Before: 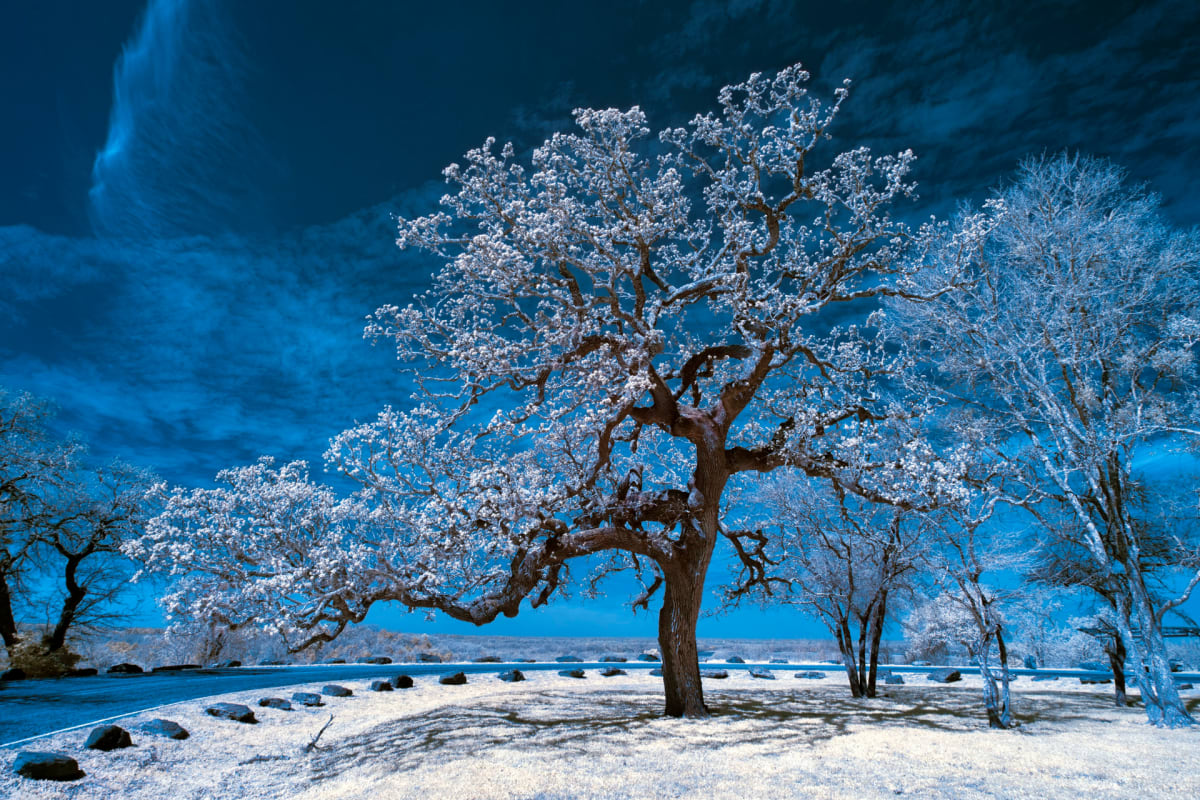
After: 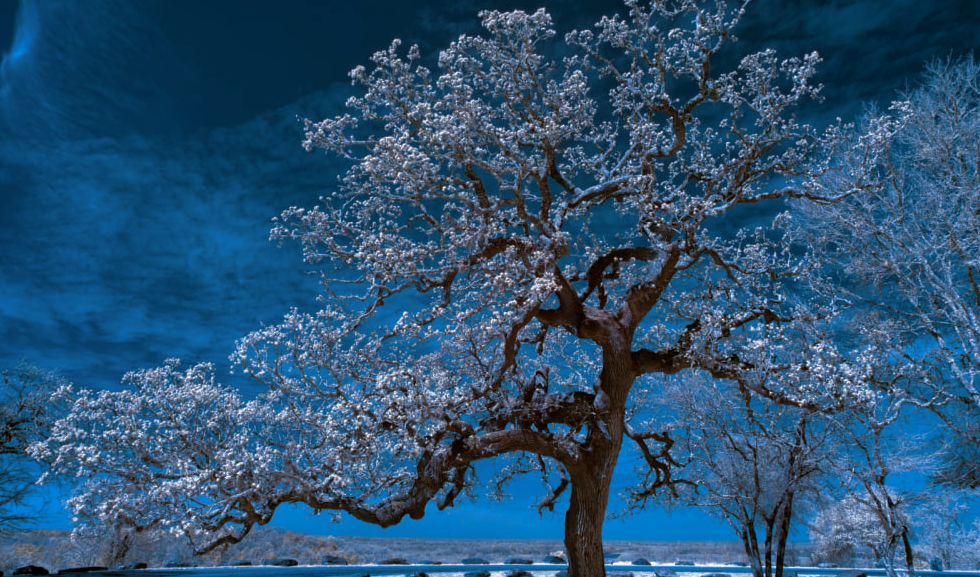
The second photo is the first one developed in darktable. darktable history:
base curve: curves: ch0 [(0, 0) (0.595, 0.418) (1, 1)], fusion 1, exposure shift 0.01, preserve colors none
crop: left 7.908%, top 12.315%, right 10.376%, bottom 15.445%
